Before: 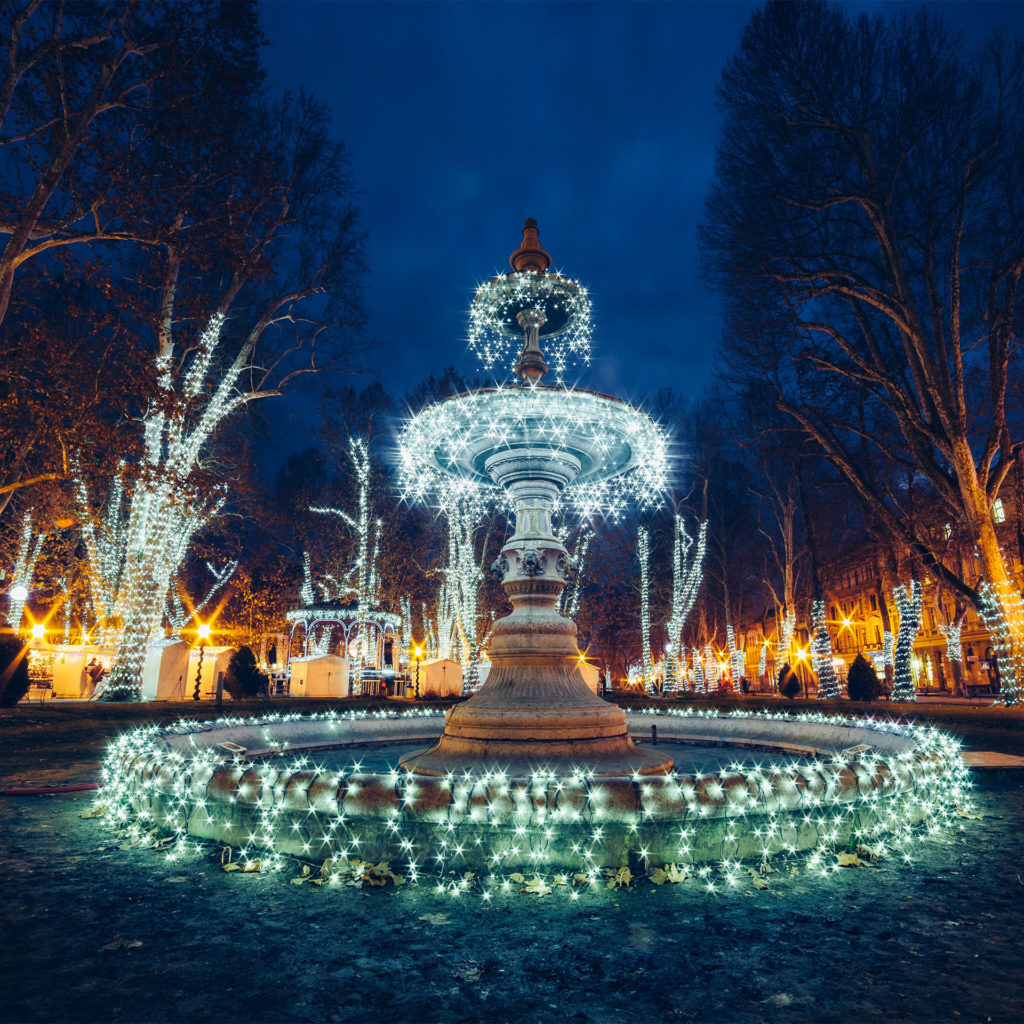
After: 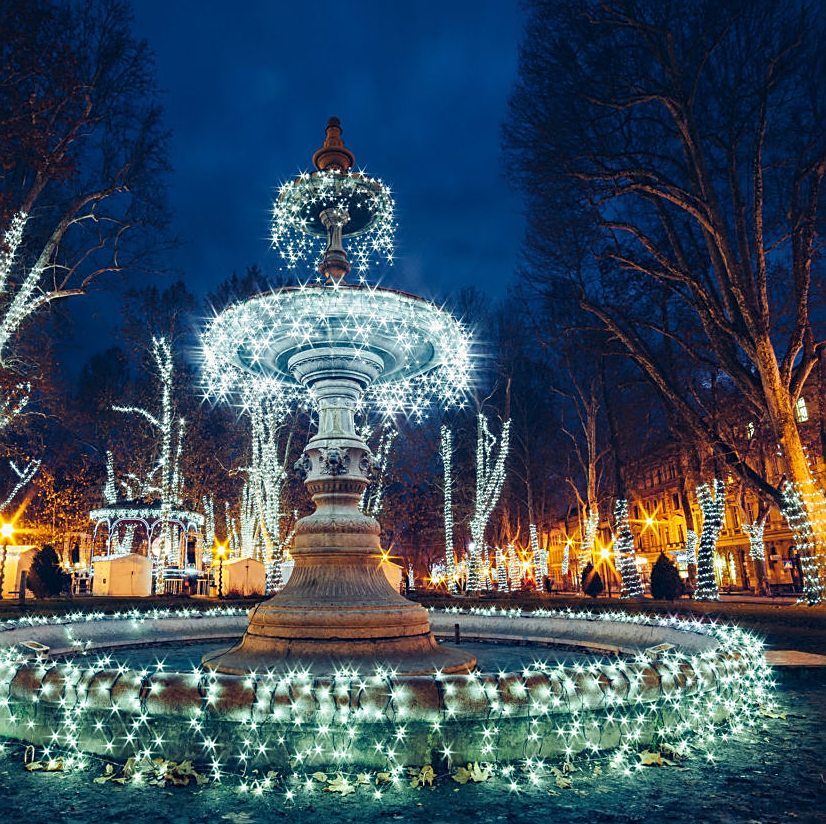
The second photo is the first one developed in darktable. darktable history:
exposure: compensate exposure bias true, compensate highlight preservation false
sharpen: on, module defaults
crop: left 19.282%, top 9.88%, right 0%, bottom 9.626%
